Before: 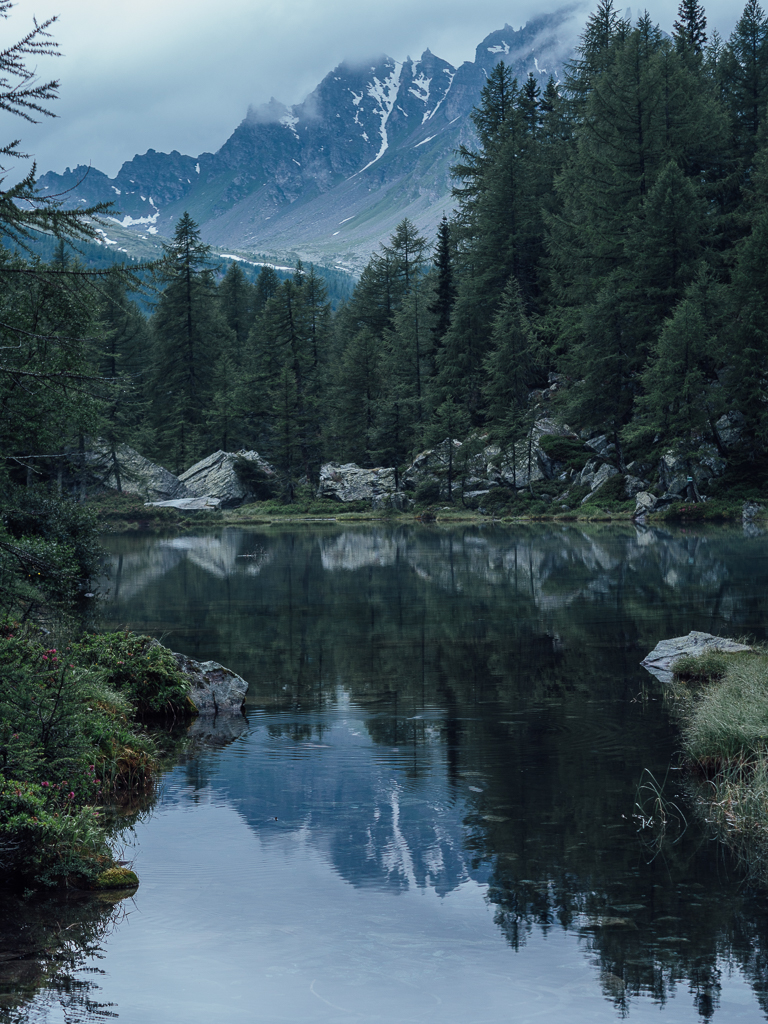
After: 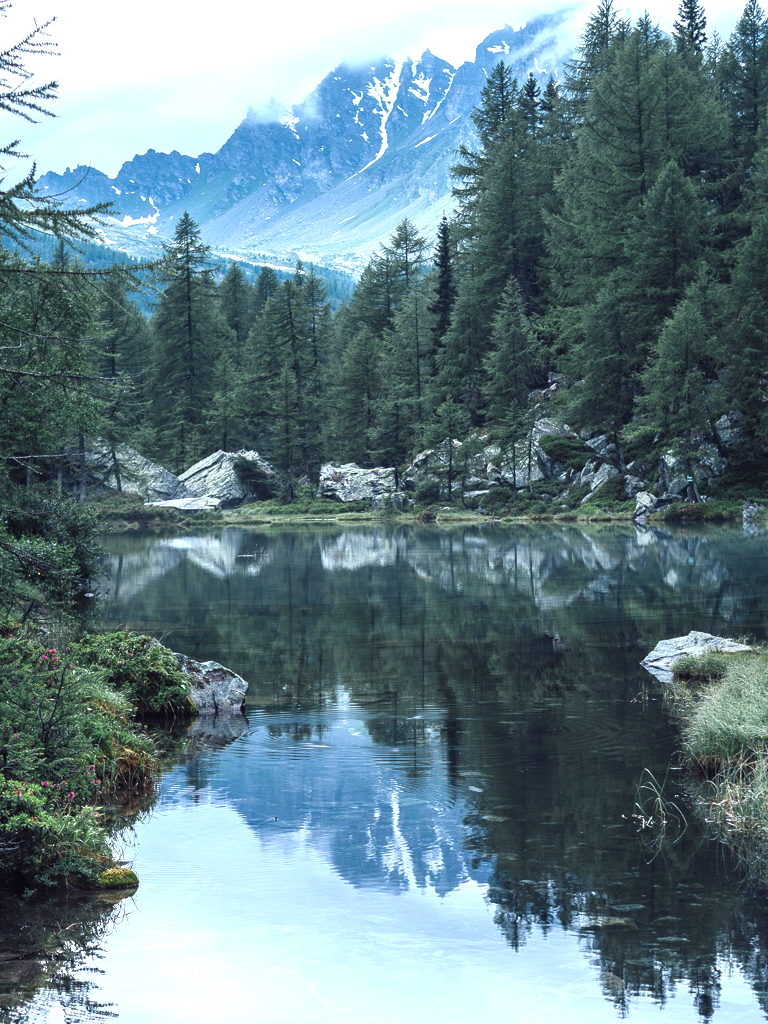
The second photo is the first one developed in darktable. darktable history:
exposure: black level correction 0, exposure 1.466 EV, compensate exposure bias true, compensate highlight preservation false
